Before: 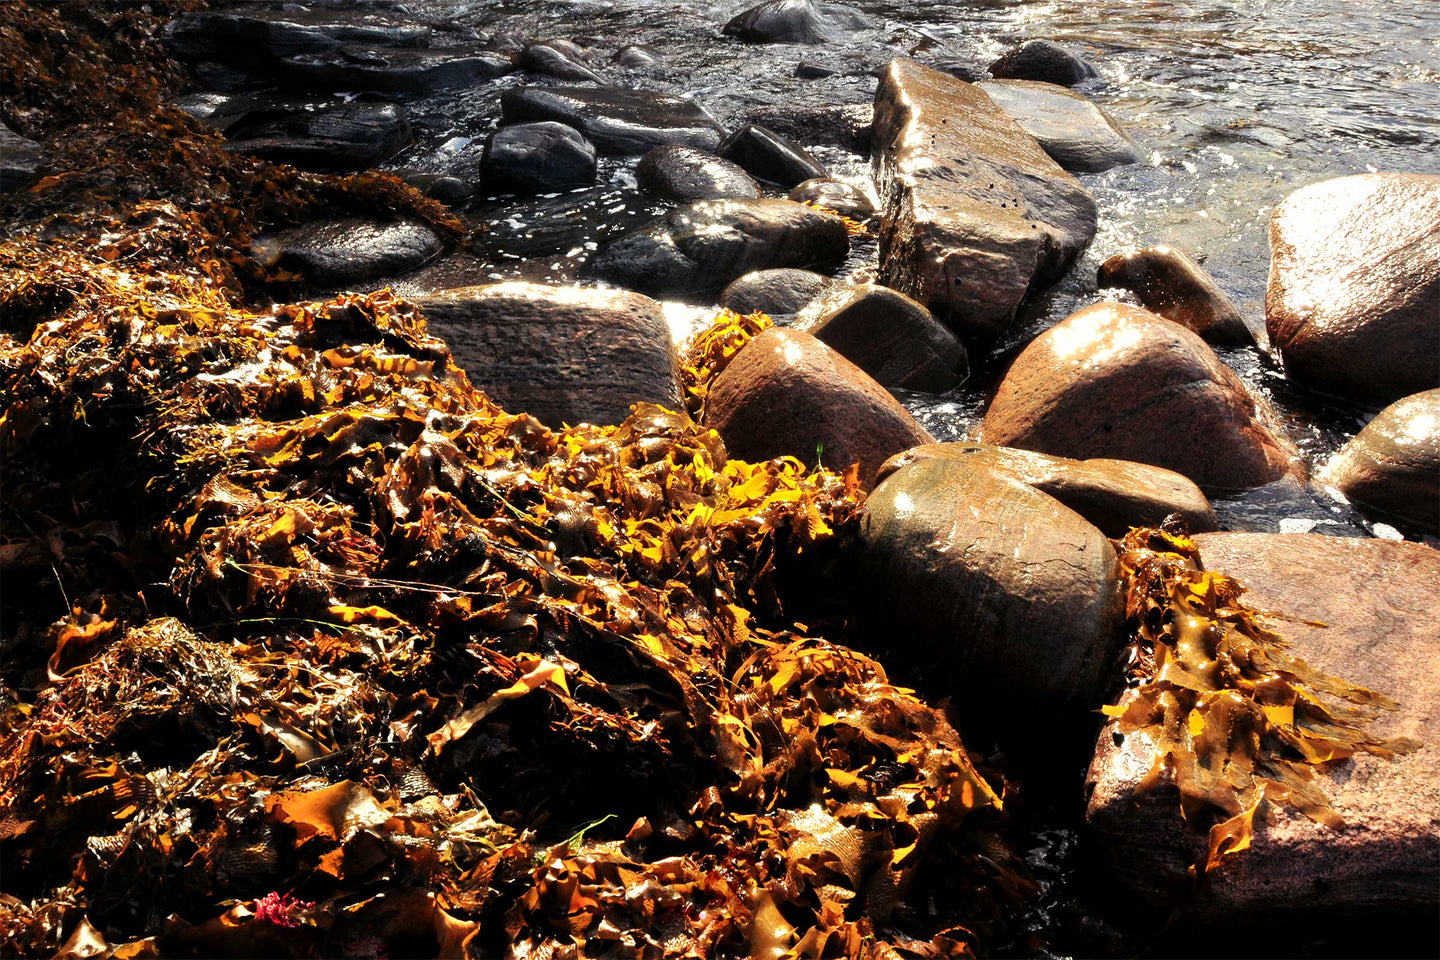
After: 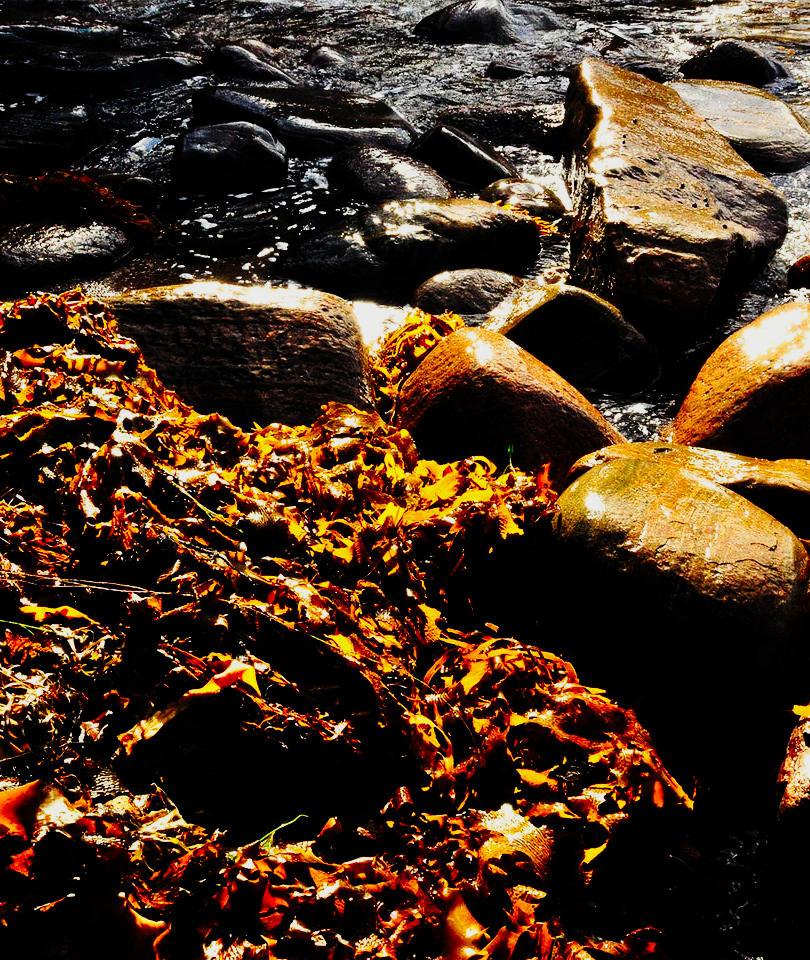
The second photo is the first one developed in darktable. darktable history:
filmic rgb: middle gray luminance 30%, black relative exposure -9 EV, white relative exposure 7 EV, threshold 6 EV, target black luminance 0%, hardness 2.94, latitude 2.04%, contrast 0.963, highlights saturation mix 5%, shadows ↔ highlights balance 12.16%, add noise in highlights 0, preserve chrominance no, color science v3 (2019), use custom middle-gray values true, iterations of high-quality reconstruction 0, contrast in highlights soft, enable highlight reconstruction true
crop: left 21.496%, right 22.254%
tone curve: curves: ch0 [(0, 0) (0.003, 0.003) (0.011, 0.006) (0.025, 0.01) (0.044, 0.016) (0.069, 0.02) (0.1, 0.025) (0.136, 0.034) (0.177, 0.051) (0.224, 0.08) (0.277, 0.131) (0.335, 0.209) (0.399, 0.328) (0.468, 0.47) (0.543, 0.629) (0.623, 0.788) (0.709, 0.903) (0.801, 0.965) (0.898, 0.989) (1, 1)], preserve colors none
color correction: saturation 1.11
